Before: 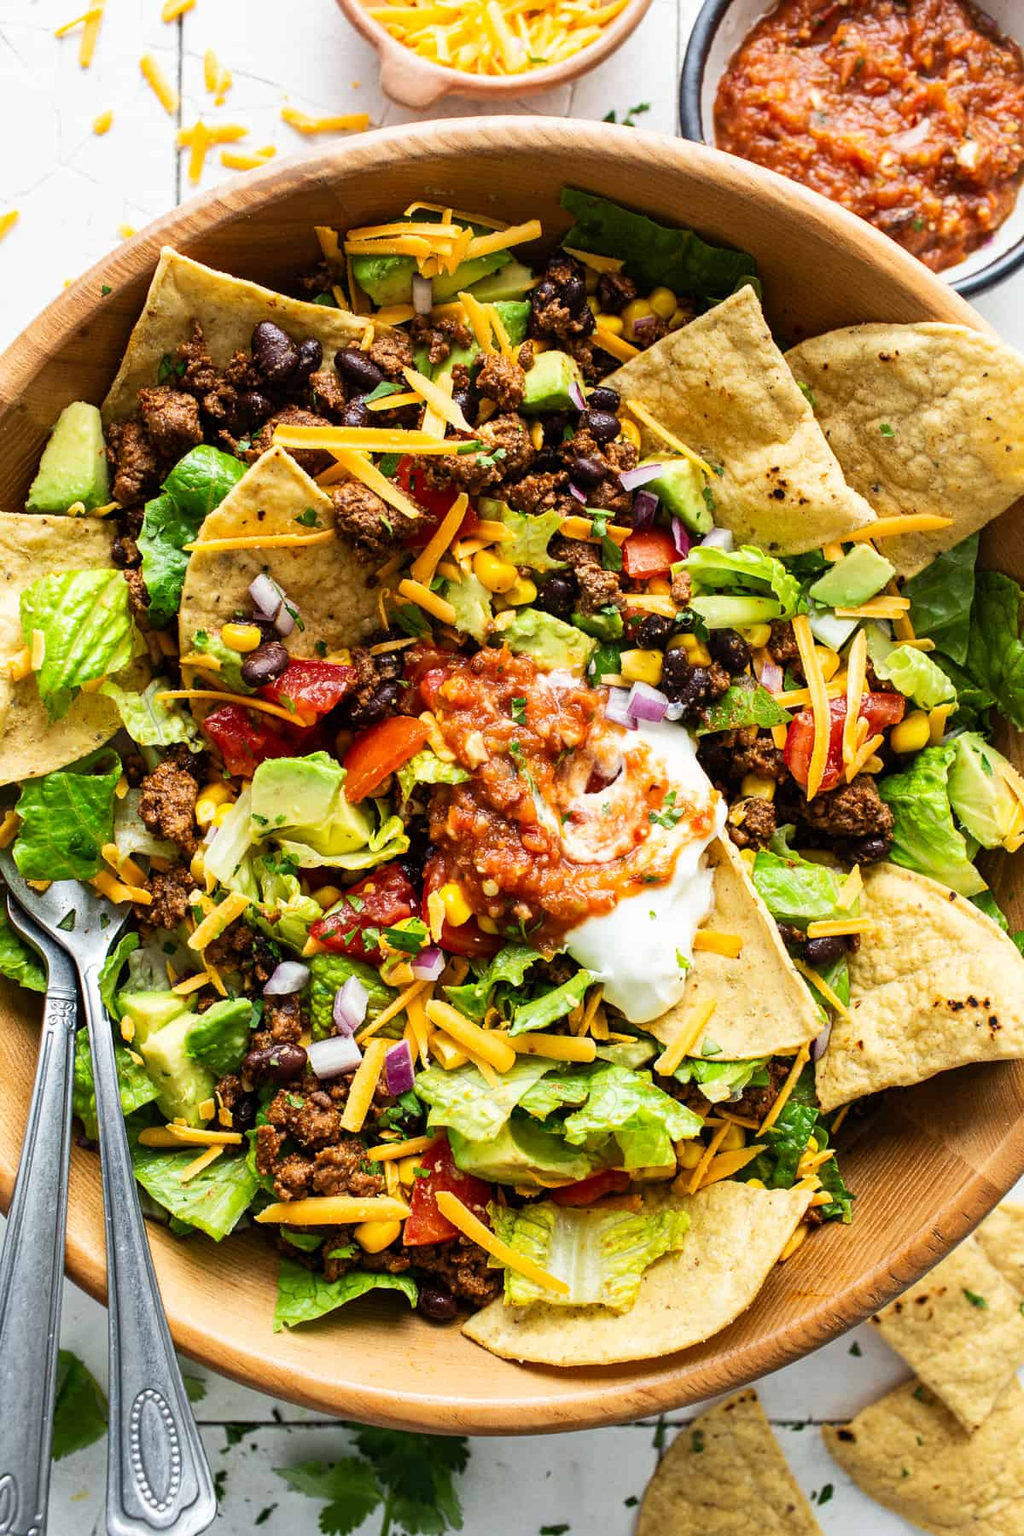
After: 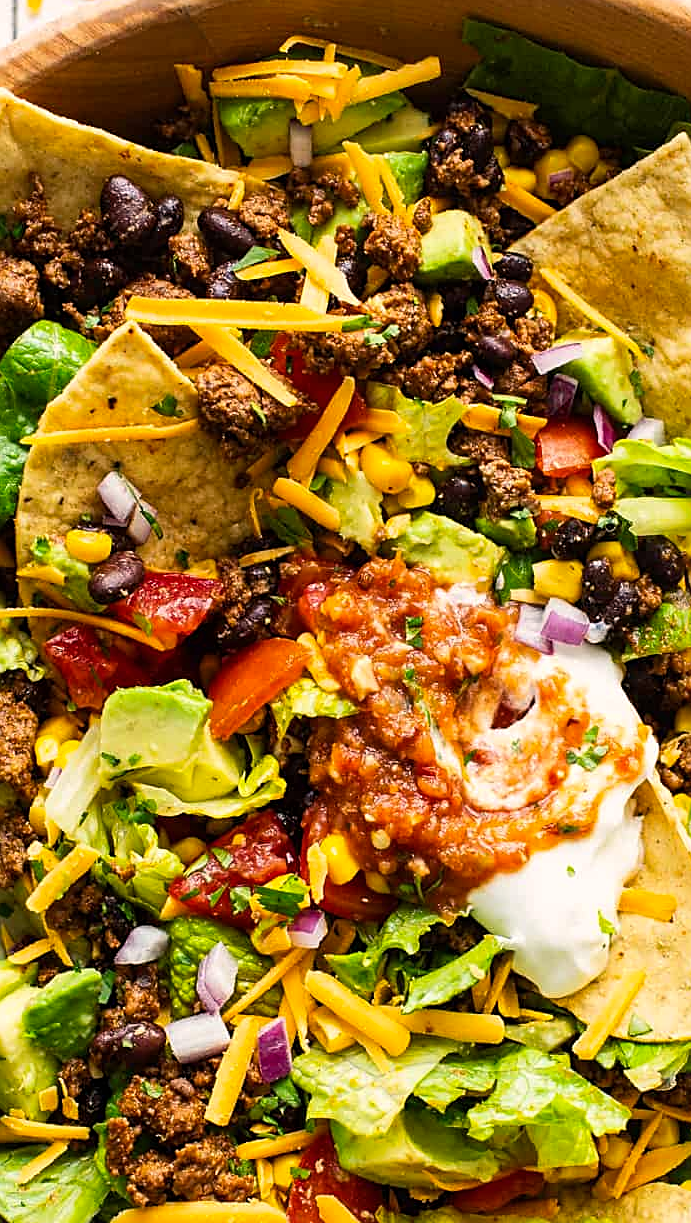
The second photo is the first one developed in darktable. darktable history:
crop: left 16.207%, top 11.189%, right 26.146%, bottom 20.842%
sharpen: on, module defaults
color balance rgb: power › hue 72.93°, highlights gain › chroma 1.35%, highlights gain › hue 56.54°, perceptual saturation grading › global saturation 9.576%
